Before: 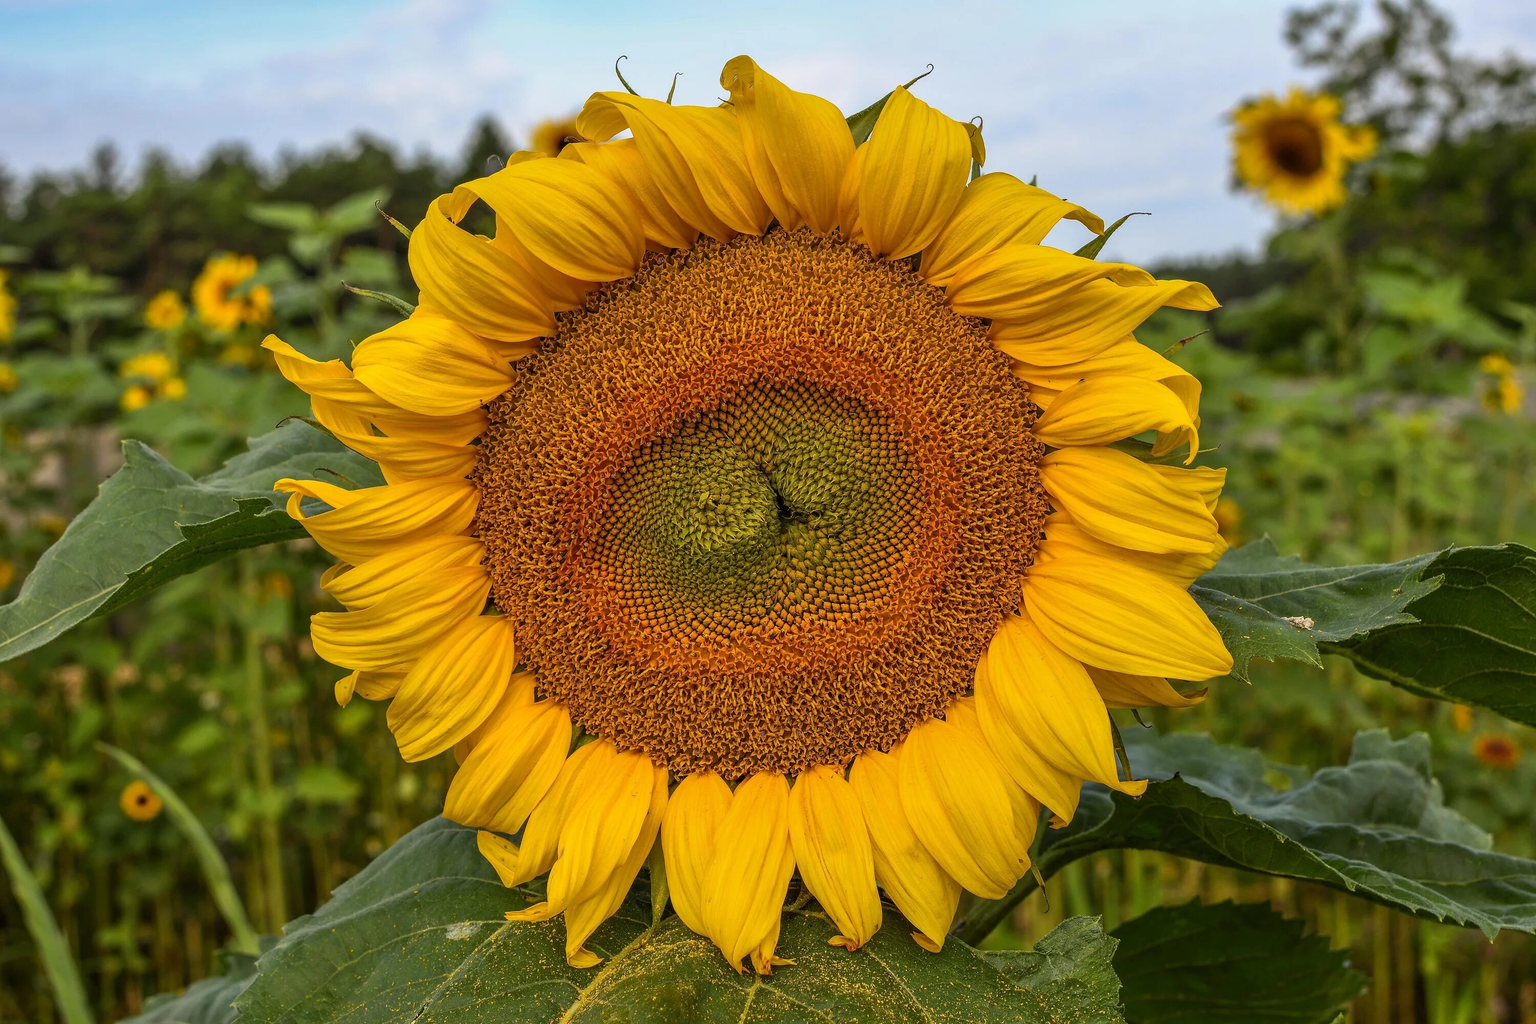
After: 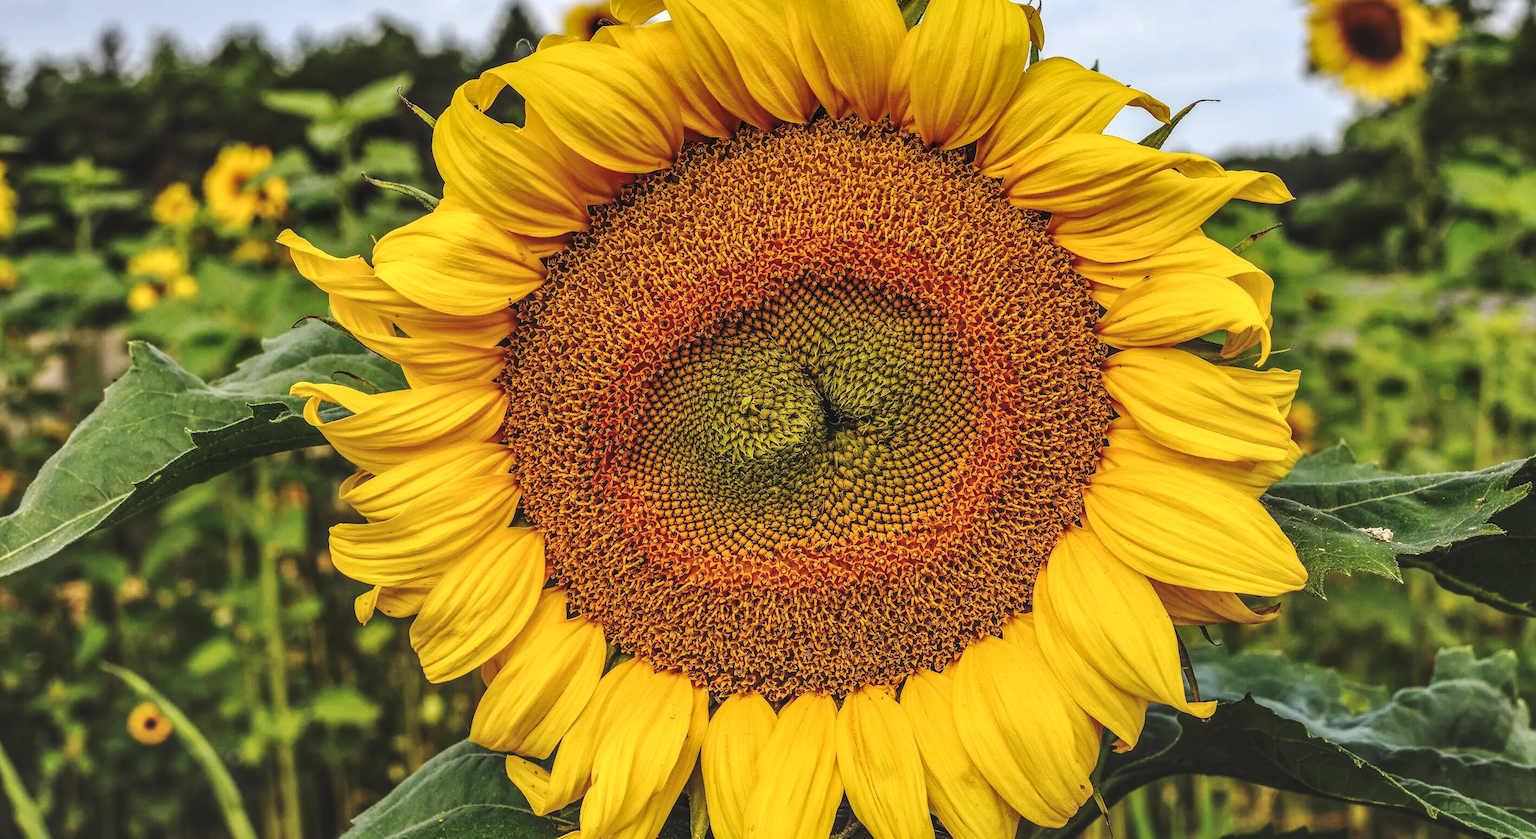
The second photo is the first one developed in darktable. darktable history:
tone curve: curves: ch0 [(0, 0) (0.003, 0.003) (0.011, 0.011) (0.025, 0.024) (0.044, 0.043) (0.069, 0.068) (0.1, 0.097) (0.136, 0.132) (0.177, 0.173) (0.224, 0.219) (0.277, 0.27) (0.335, 0.327) (0.399, 0.389) (0.468, 0.457) (0.543, 0.549) (0.623, 0.628) (0.709, 0.713) (0.801, 0.803) (0.898, 0.899) (1, 1)], preserve colors none
local contrast: detail 154%
base curve: curves: ch0 [(0, 0.024) (0.055, 0.065) (0.121, 0.166) (0.236, 0.319) (0.693, 0.726) (1, 1)], preserve colors none
crop and rotate: angle 0.039°, top 11.562%, right 5.572%, bottom 10.998%
